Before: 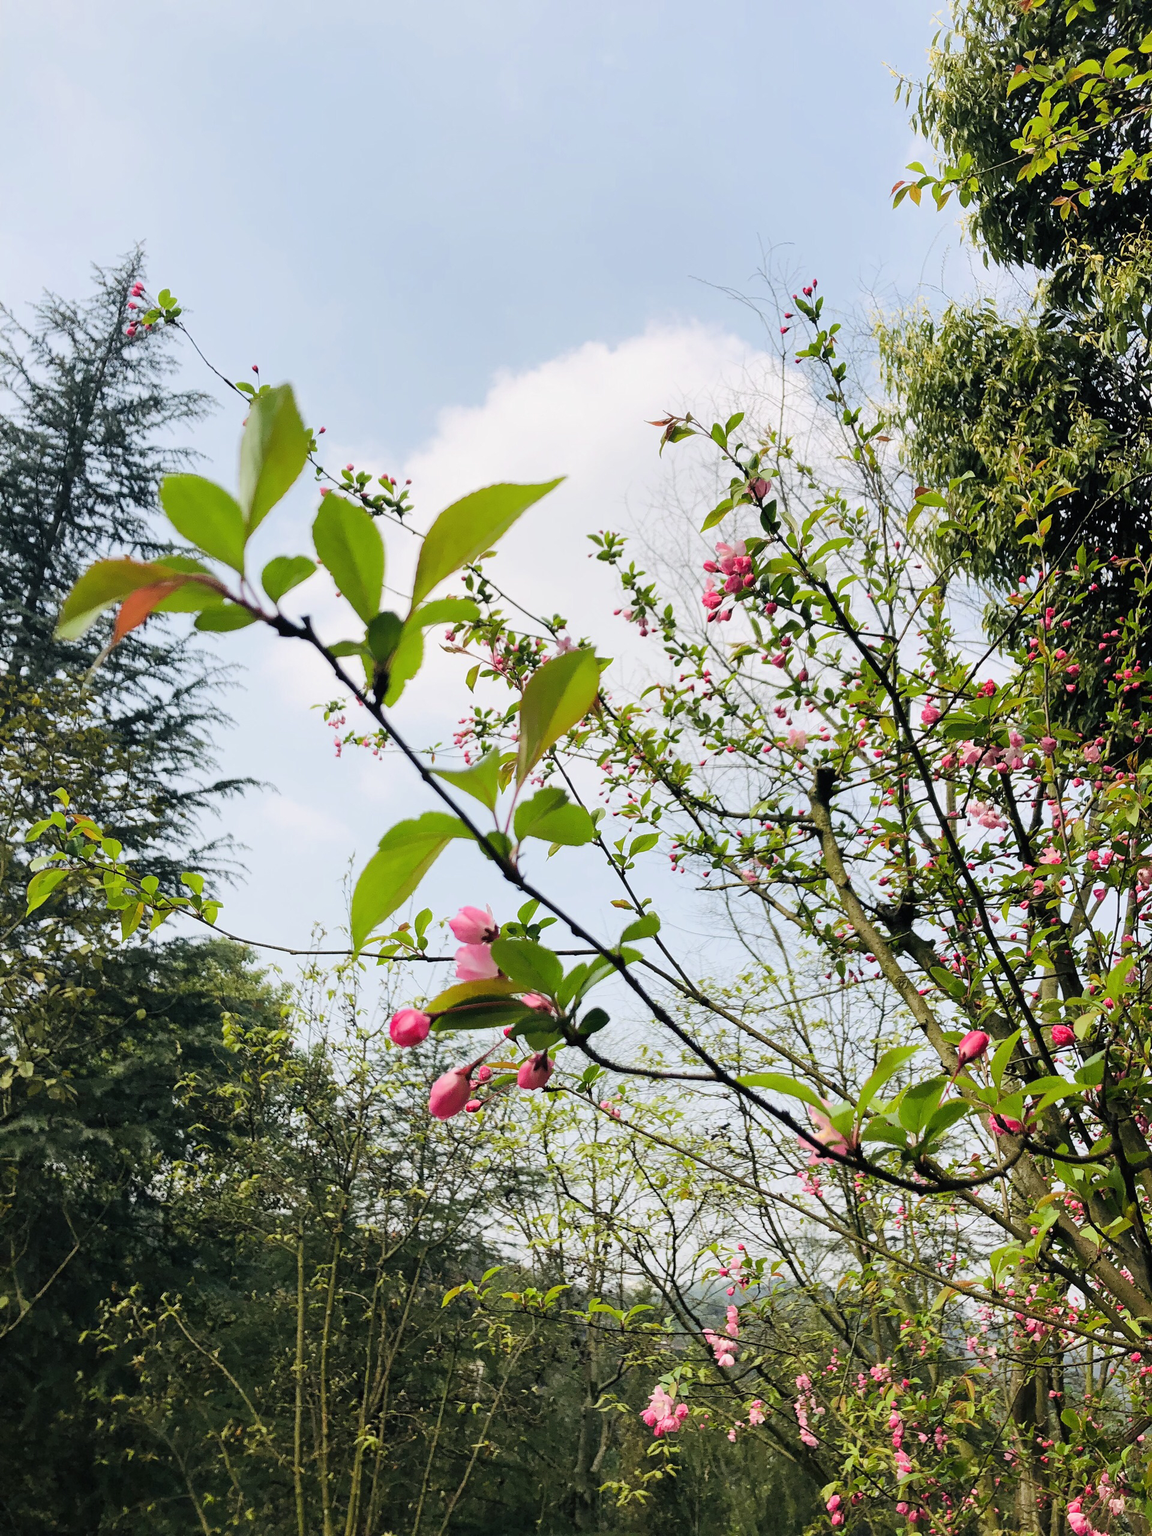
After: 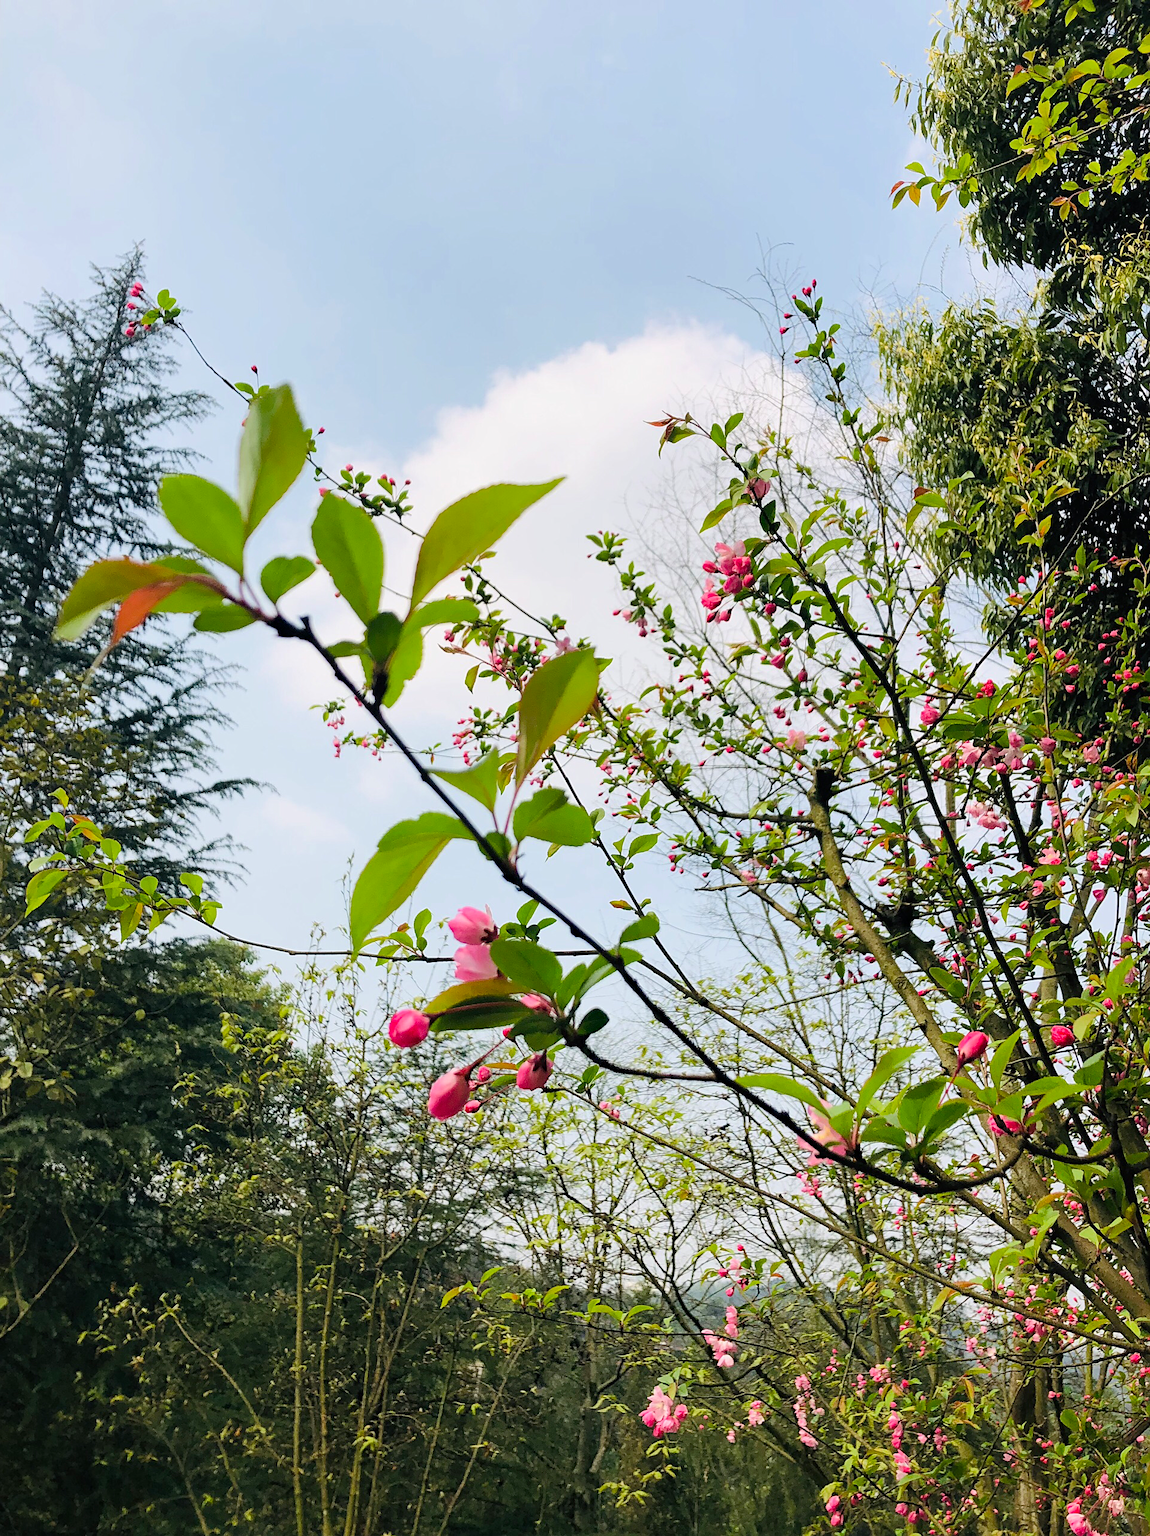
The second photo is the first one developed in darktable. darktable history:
haze removal: compatibility mode true, adaptive false
sharpen: amount 0.2
crop: left 0.139%
